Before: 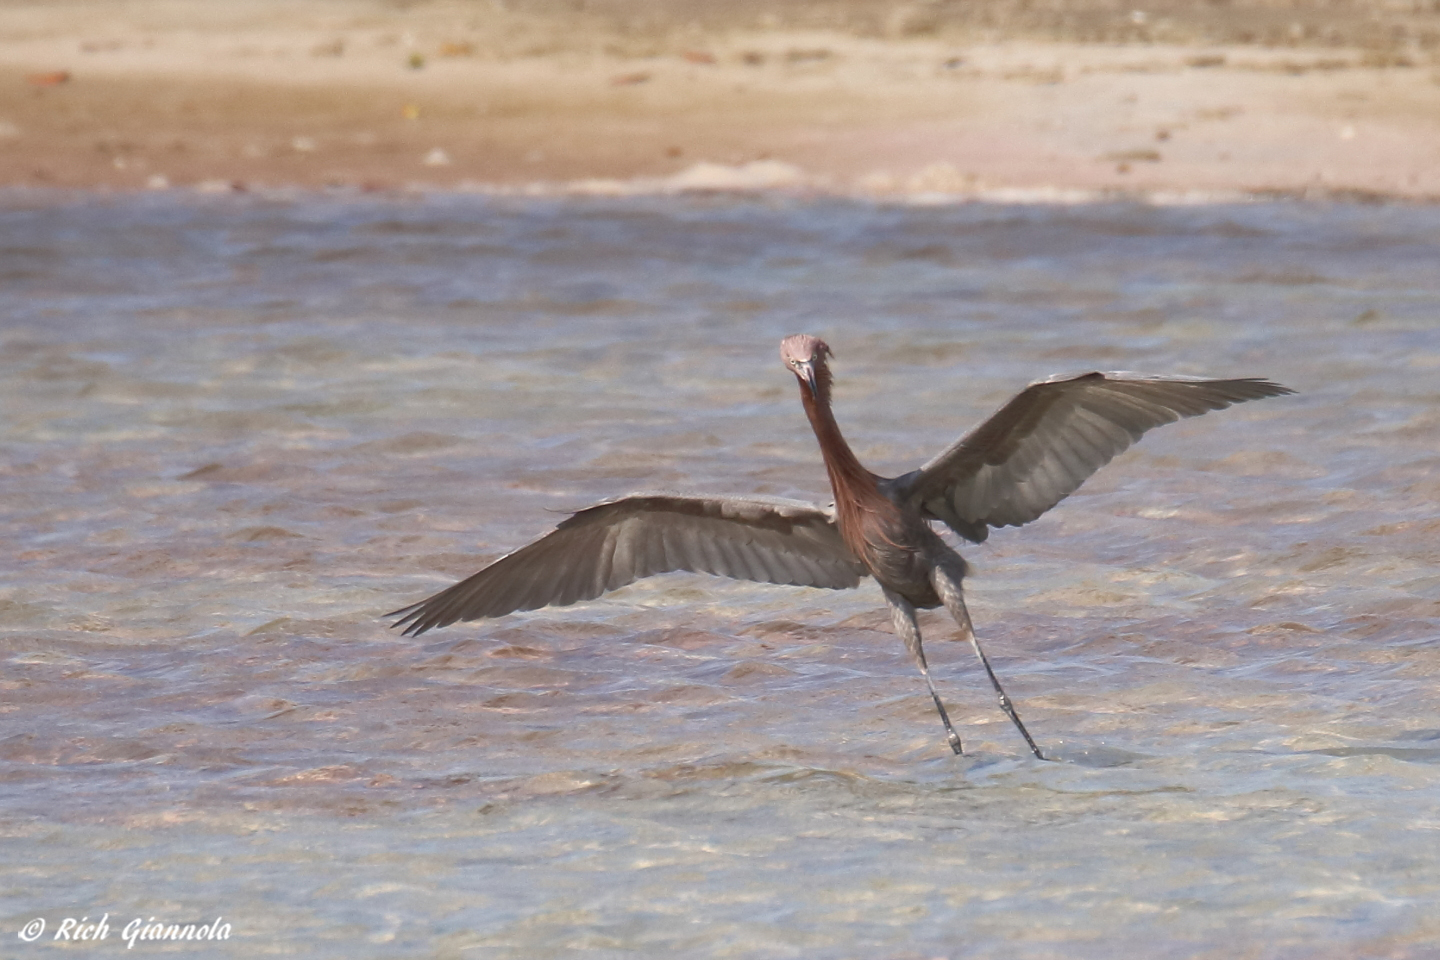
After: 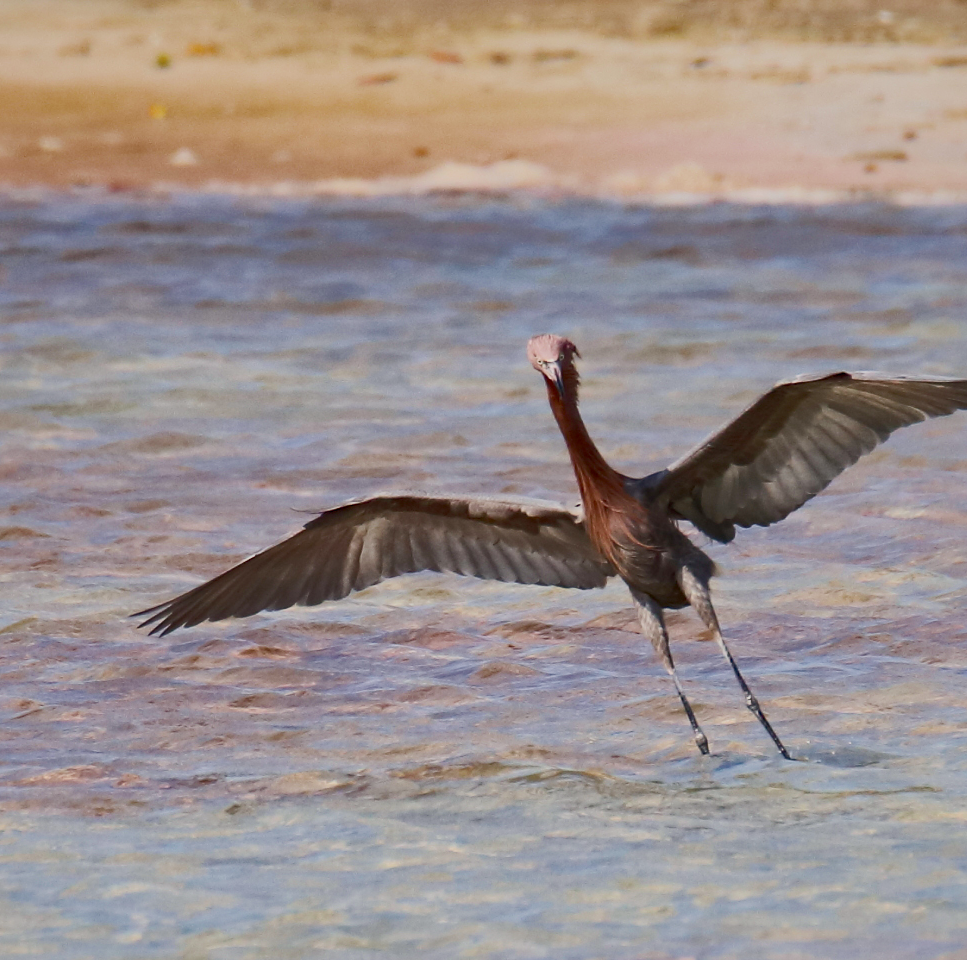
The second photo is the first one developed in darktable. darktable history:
haze removal: compatibility mode true, adaptive false
shadows and highlights: on, module defaults
contrast brightness saturation: contrast 0.272
tone equalizer: edges refinement/feathering 500, mask exposure compensation -1.57 EV, preserve details guided filter
color balance rgb: perceptual saturation grading › global saturation 30.105%, global vibrance 20%
crop and rotate: left 17.619%, right 15.222%
filmic rgb: black relative exposure -6.19 EV, white relative exposure 6.98 EV, threshold 5.94 EV, hardness 2.27, iterations of high-quality reconstruction 10, contrast in shadows safe, enable highlight reconstruction true
